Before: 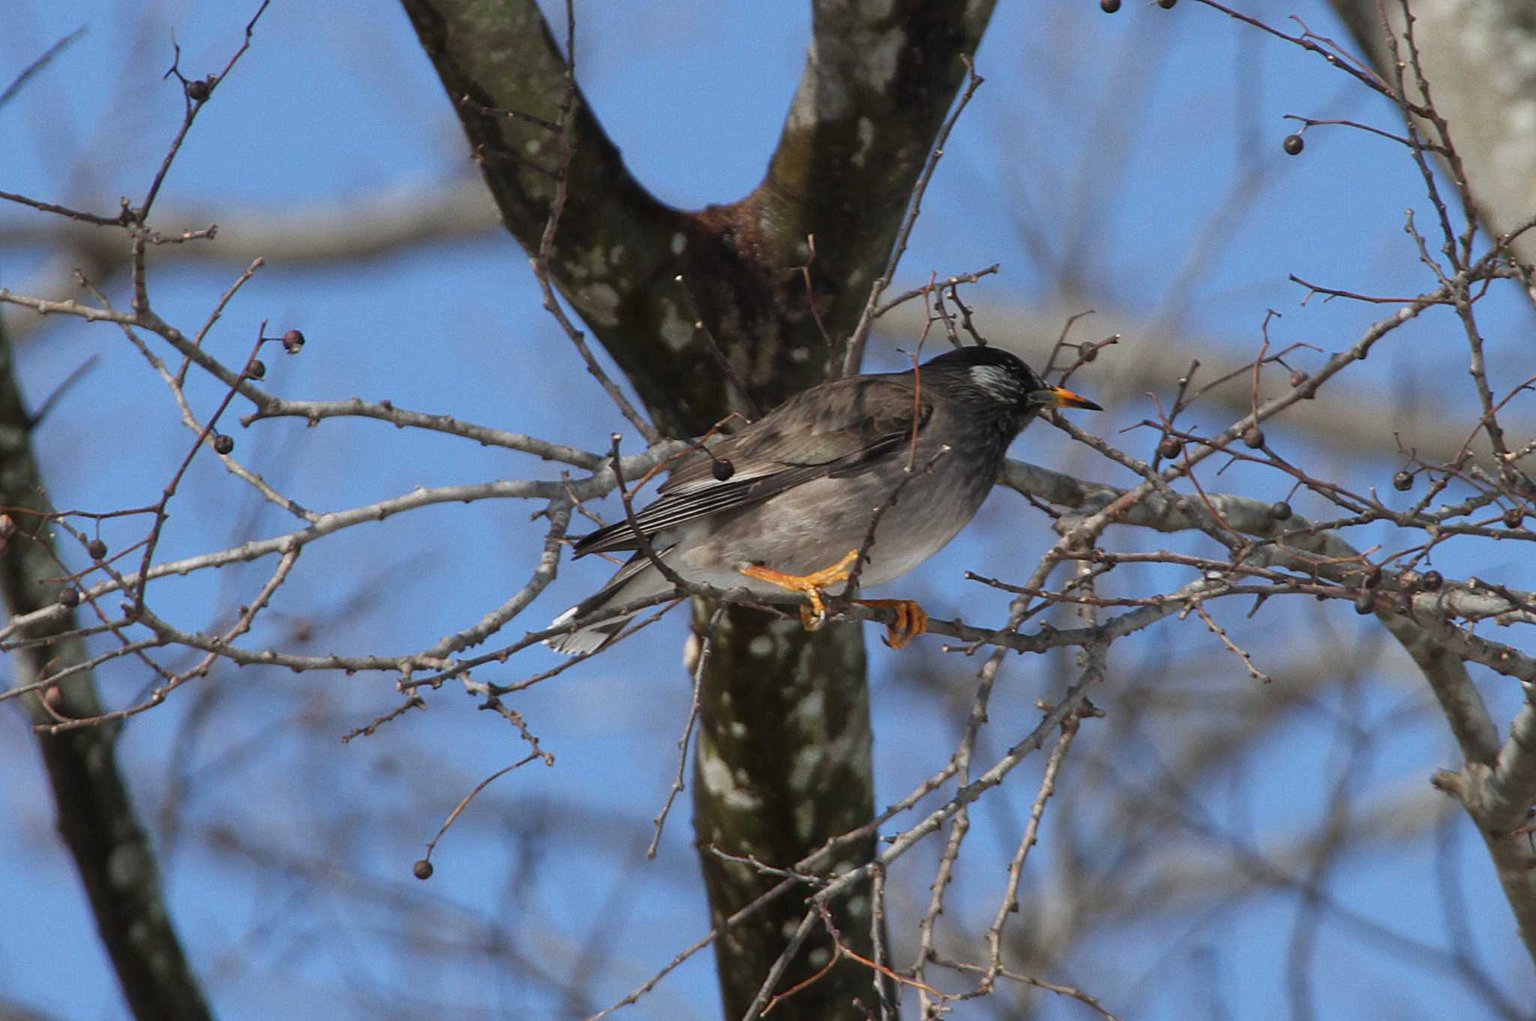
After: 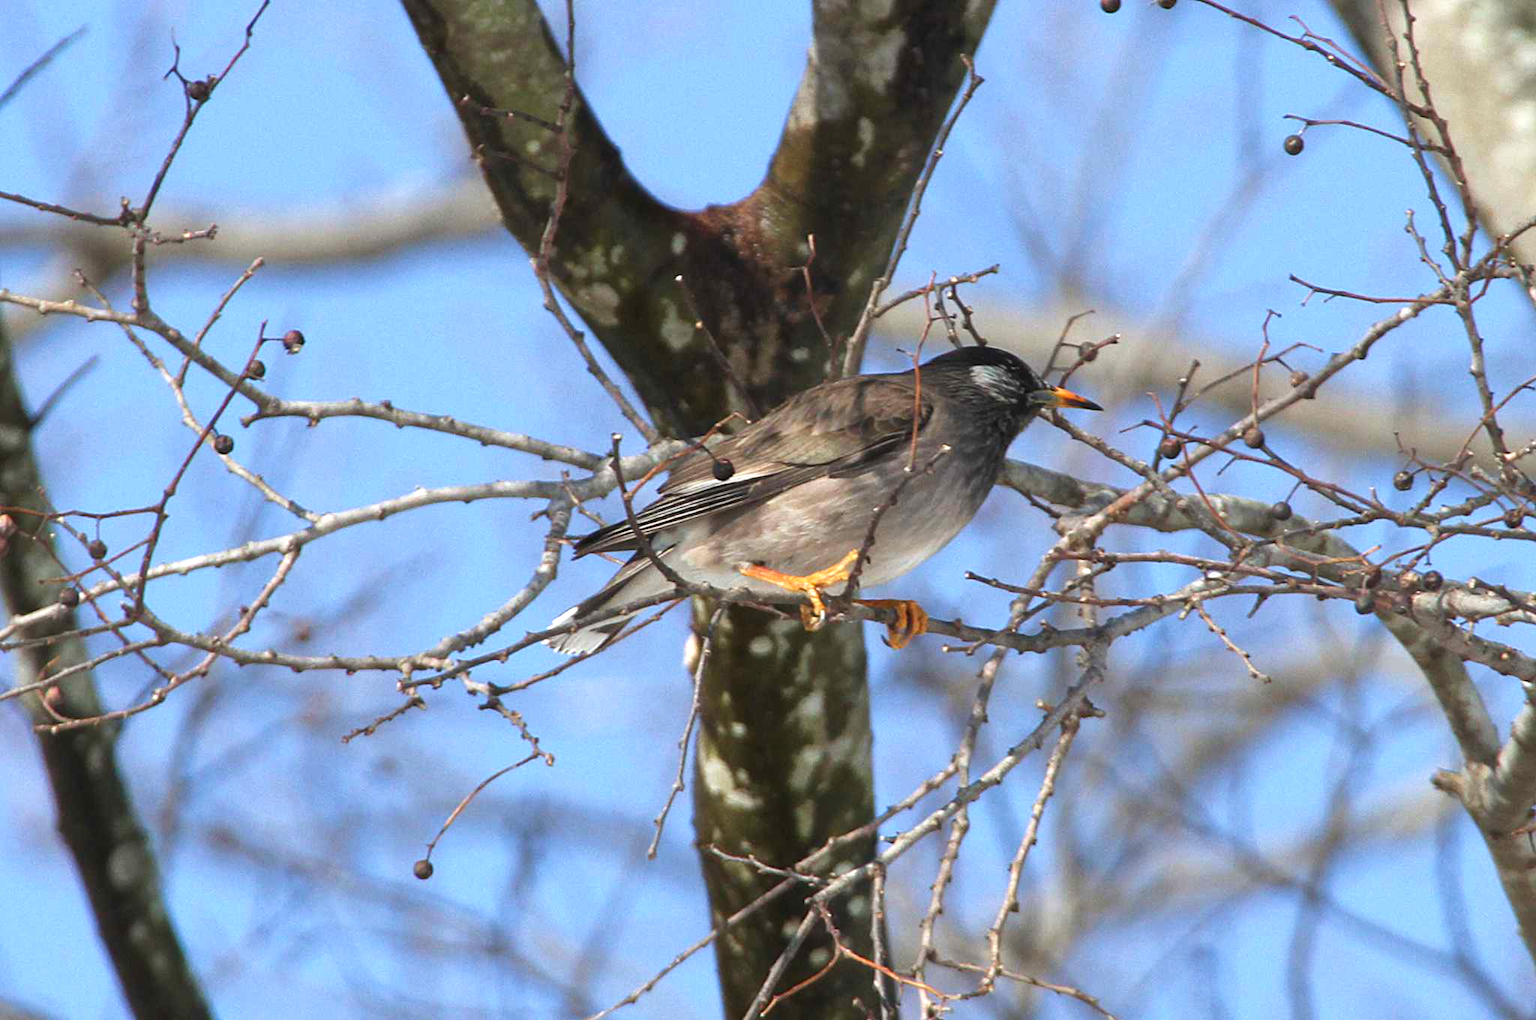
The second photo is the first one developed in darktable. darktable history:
exposure: black level correction 0, exposure 0.889 EV, compensate exposure bias true, compensate highlight preservation false
velvia: strength 17.48%
